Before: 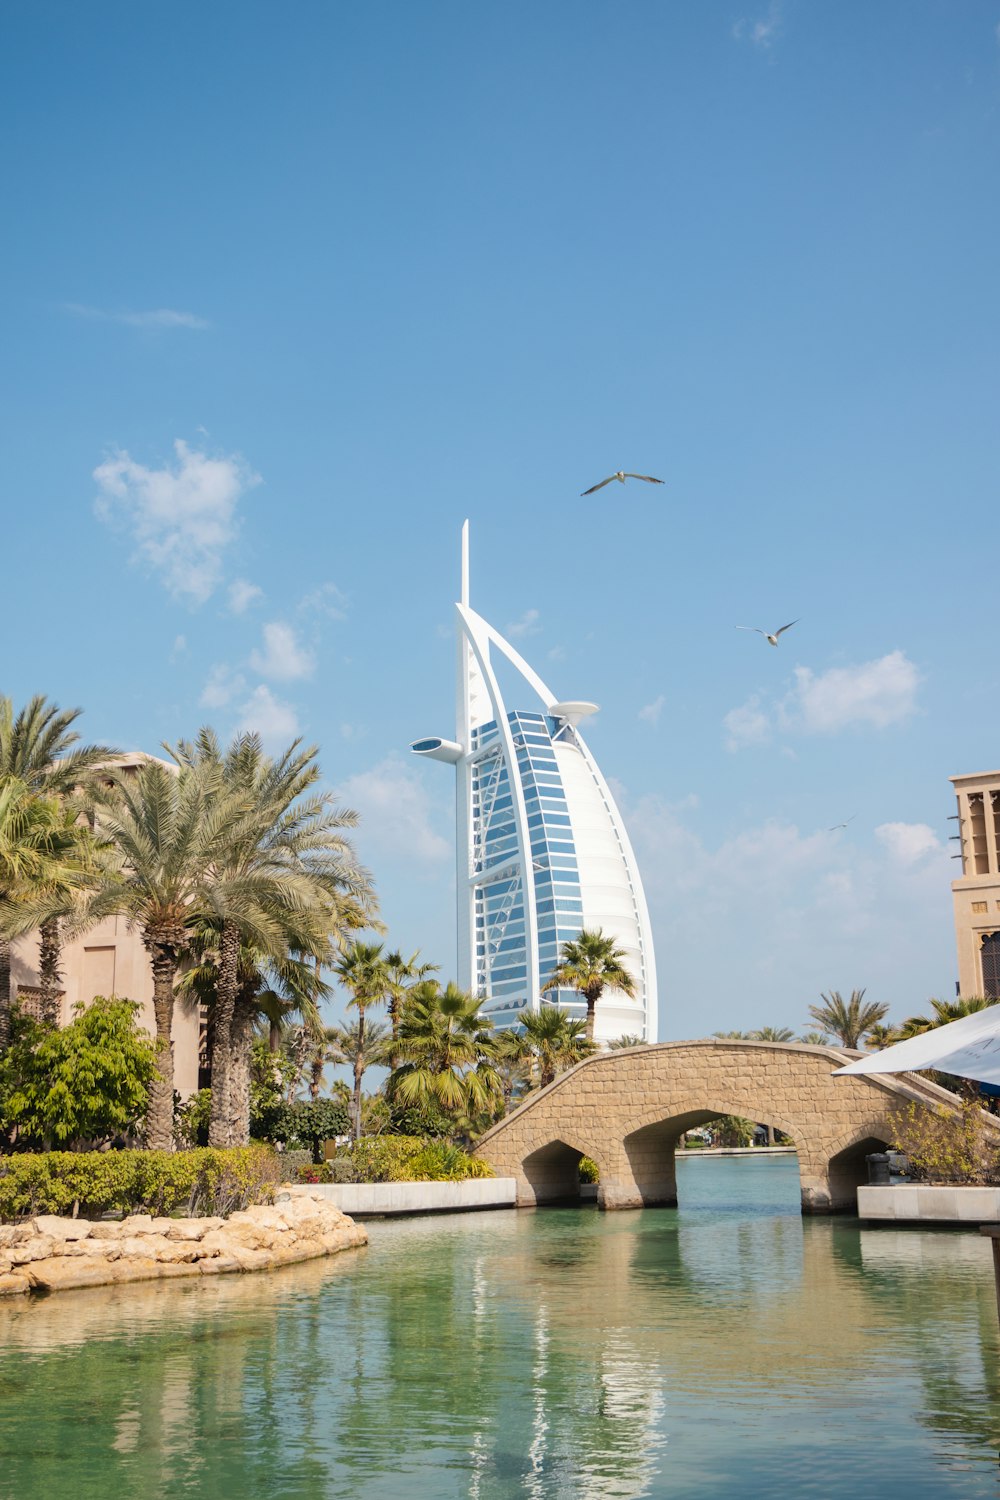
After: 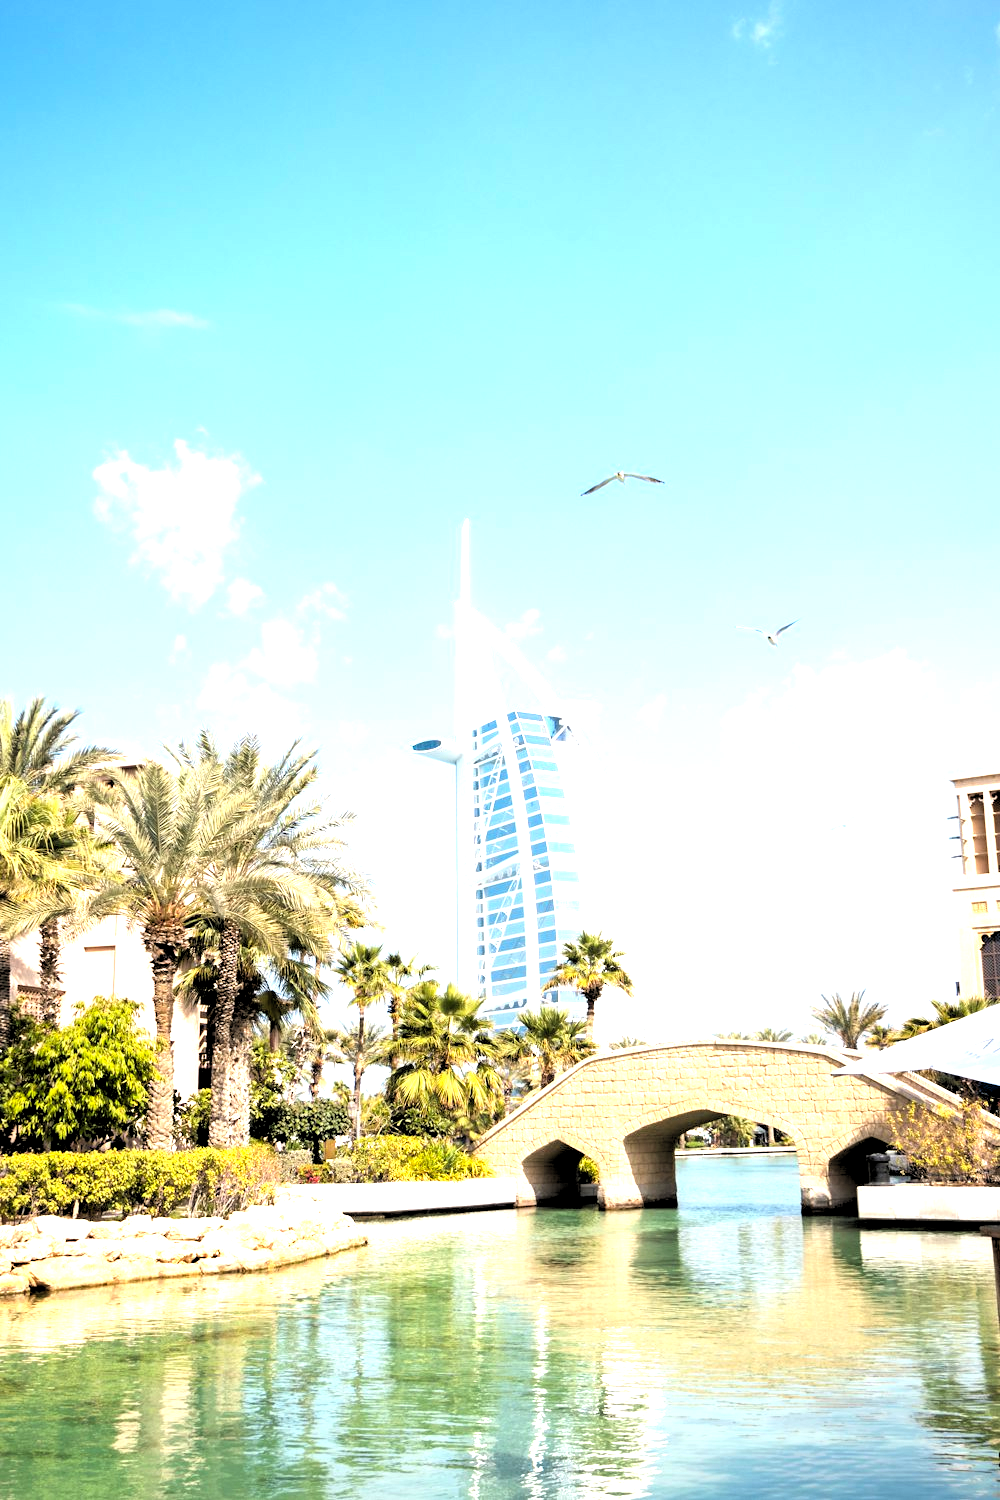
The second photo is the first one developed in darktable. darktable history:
rgb levels: levels [[0.013, 0.434, 0.89], [0, 0.5, 1], [0, 0.5, 1]]
levels: levels [0.012, 0.367, 0.697]
